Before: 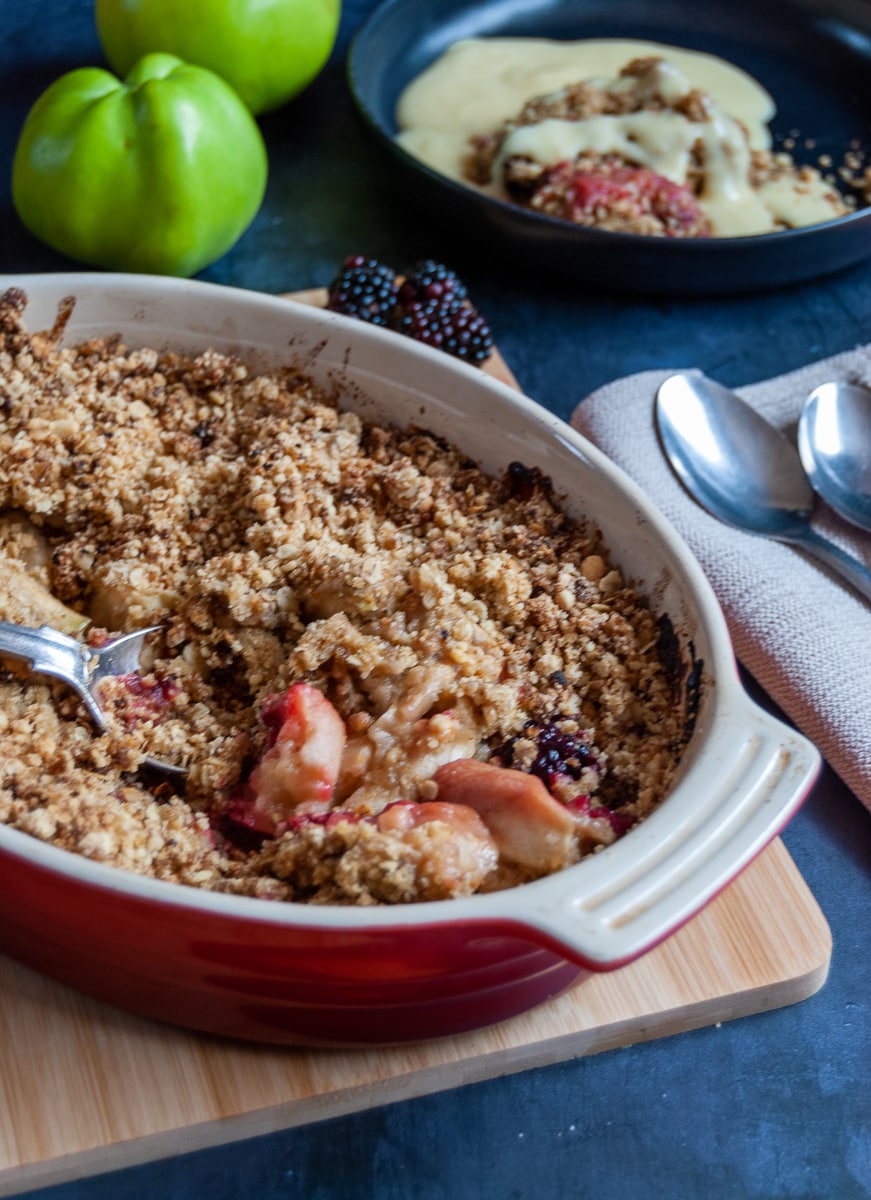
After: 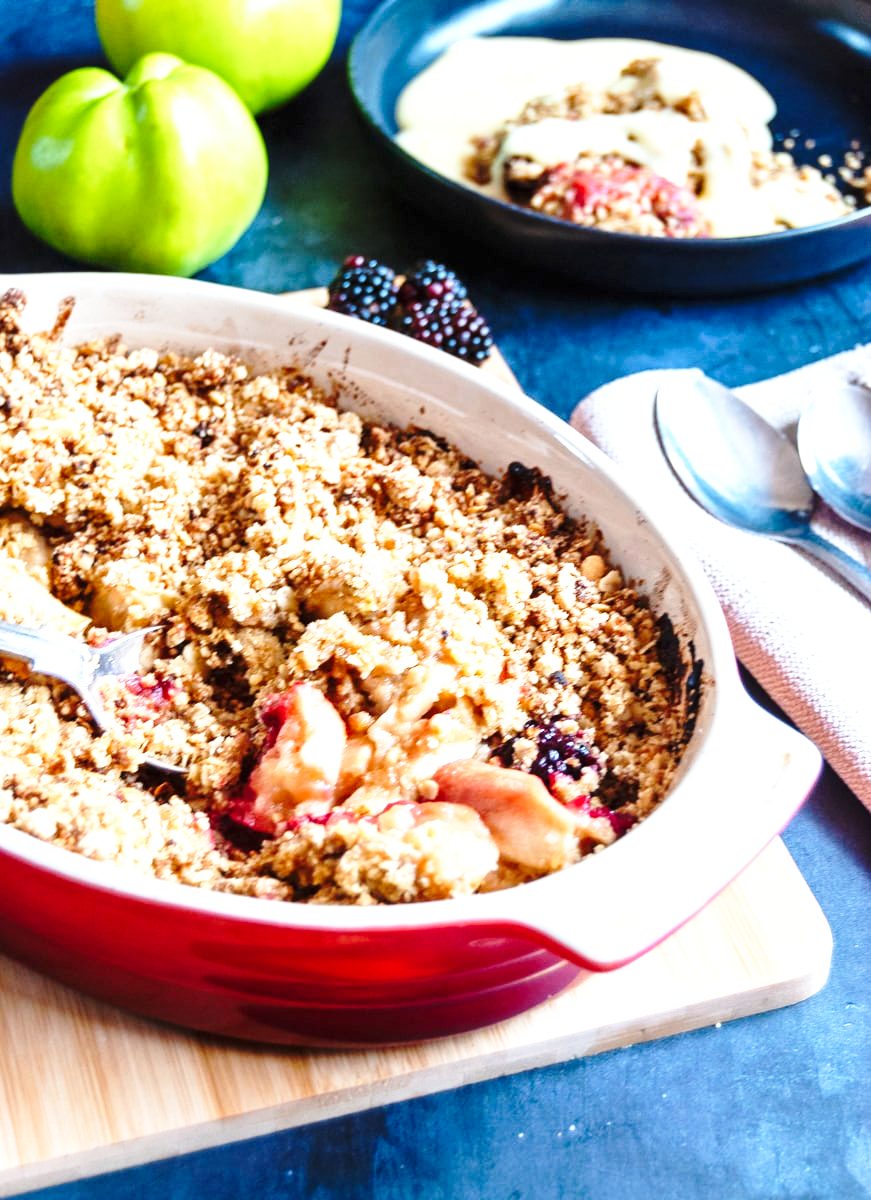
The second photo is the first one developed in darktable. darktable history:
base curve: curves: ch0 [(0, 0) (0.036, 0.037) (0.121, 0.228) (0.46, 0.76) (0.859, 0.983) (1, 1)], preserve colors none
exposure: black level correction 0, exposure 1.3 EV, compensate highlight preservation false
